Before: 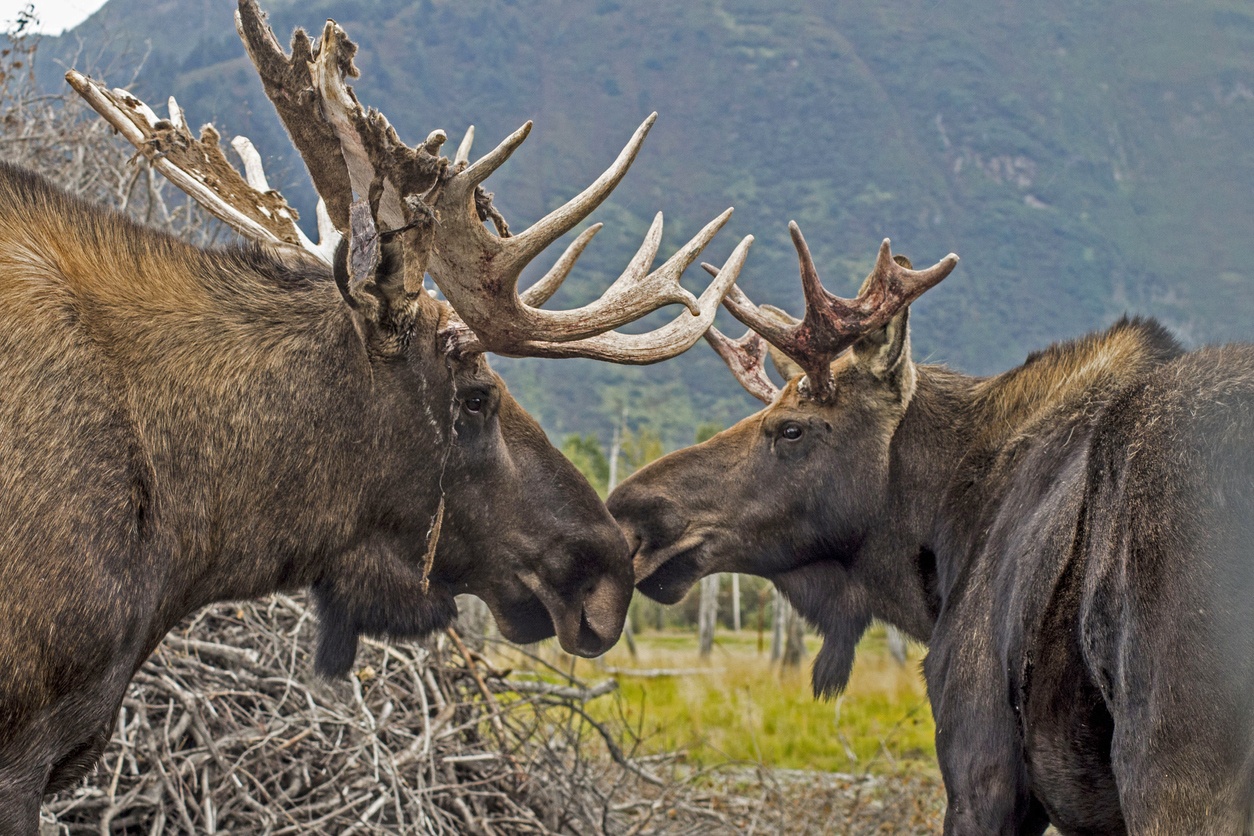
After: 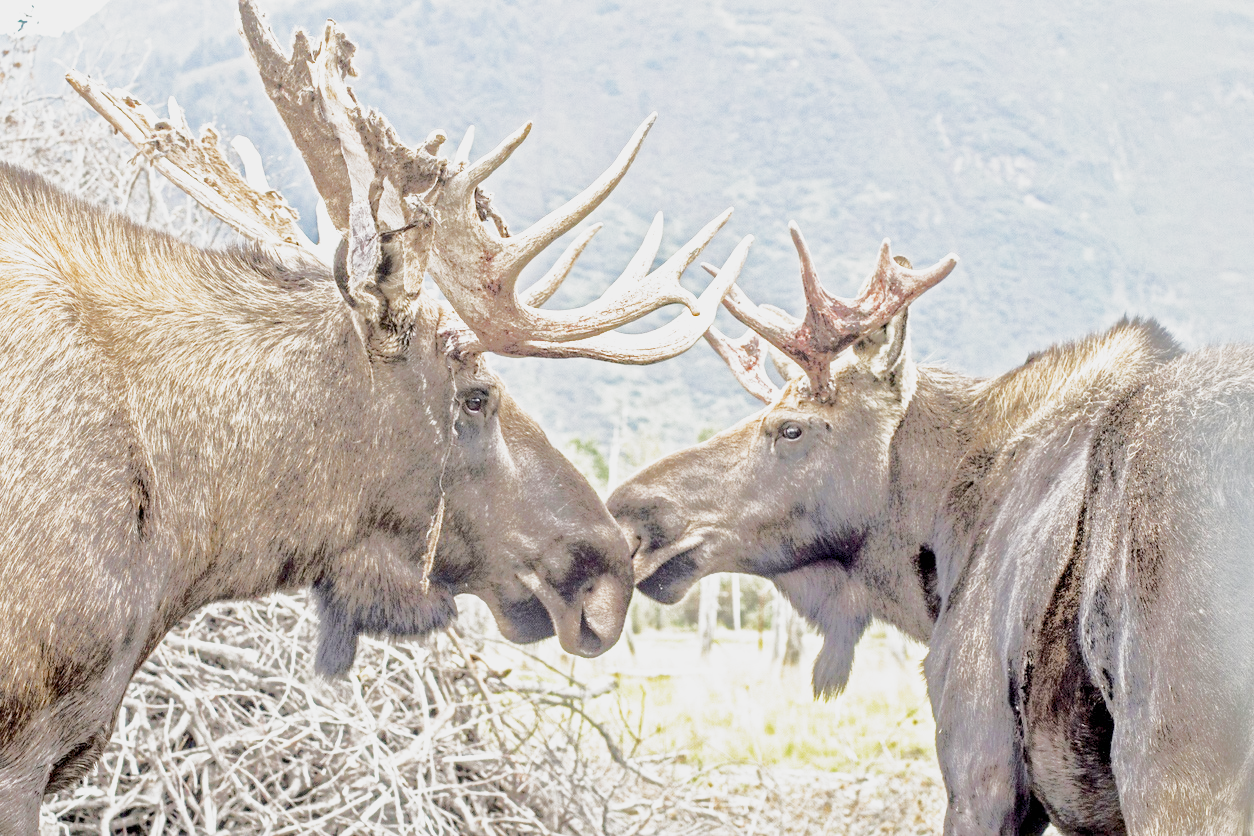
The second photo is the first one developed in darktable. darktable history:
tone curve: curves: ch0 [(0, 0) (0.003, 0.005) (0.011, 0.012) (0.025, 0.026) (0.044, 0.046) (0.069, 0.071) (0.1, 0.098) (0.136, 0.135) (0.177, 0.178) (0.224, 0.217) (0.277, 0.274) (0.335, 0.335) (0.399, 0.442) (0.468, 0.543) (0.543, 0.6) (0.623, 0.628) (0.709, 0.679) (0.801, 0.782) (0.898, 0.904) (1, 1)], color space Lab, linked channels, preserve colors none
exposure: black level correction 0.001, exposure 2.623 EV, compensate exposure bias true, compensate highlight preservation false
filmic rgb: black relative exposure -13.14 EV, white relative exposure 4.05 EV, target white luminance 85.004%, hardness 6.31, latitude 43.05%, contrast 0.863, shadows ↔ highlights balance 8.14%, preserve chrominance no, color science v4 (2020)
